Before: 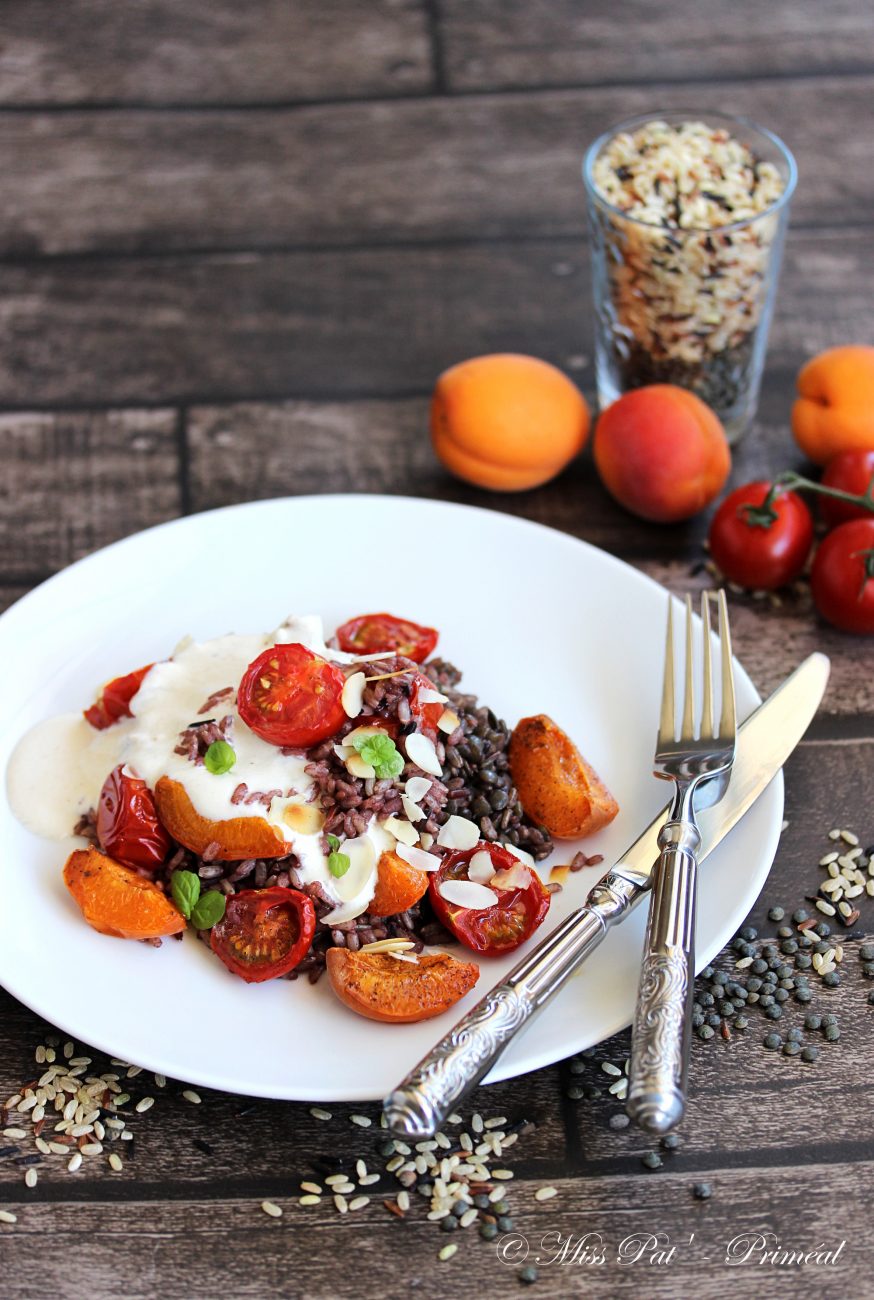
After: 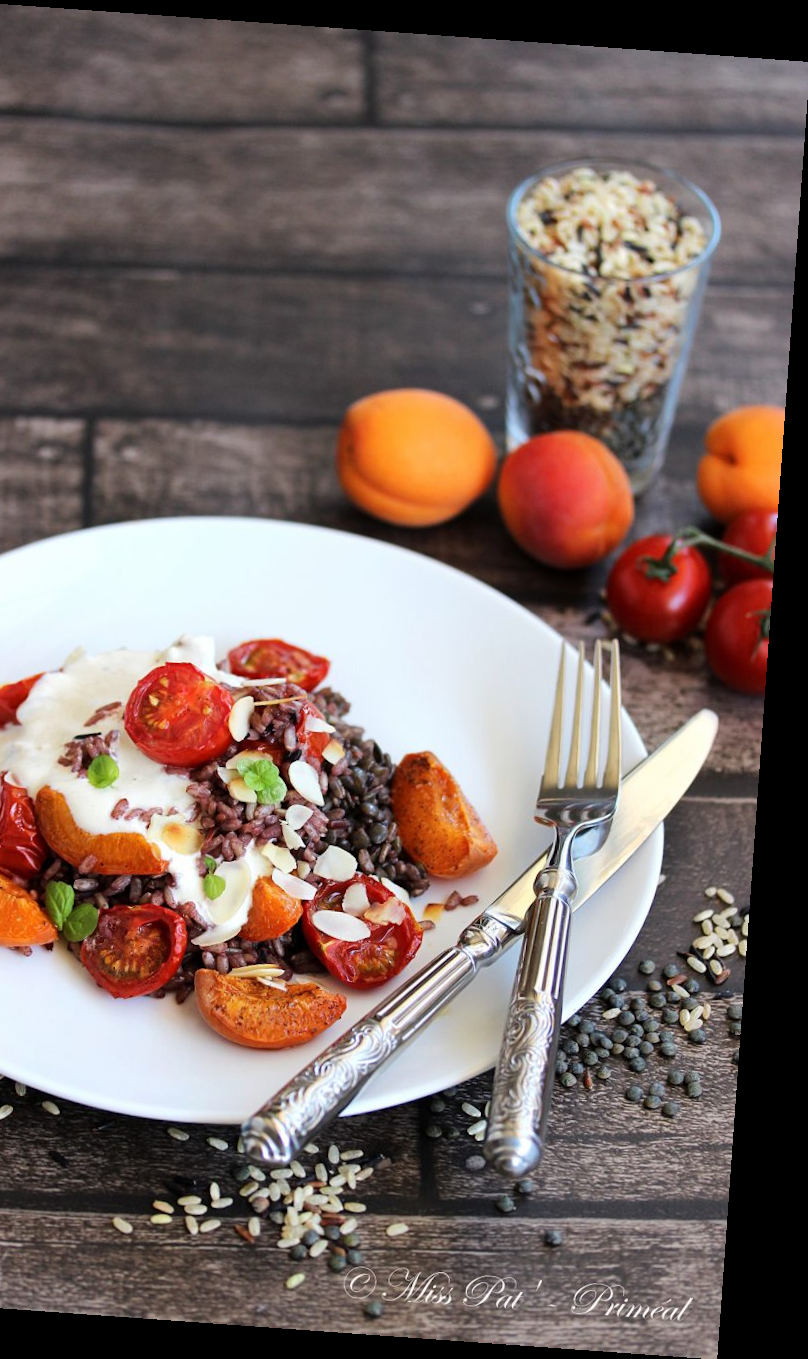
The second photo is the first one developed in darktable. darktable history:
crop: left 16.145%
rotate and perspective: rotation 4.1°, automatic cropping off
